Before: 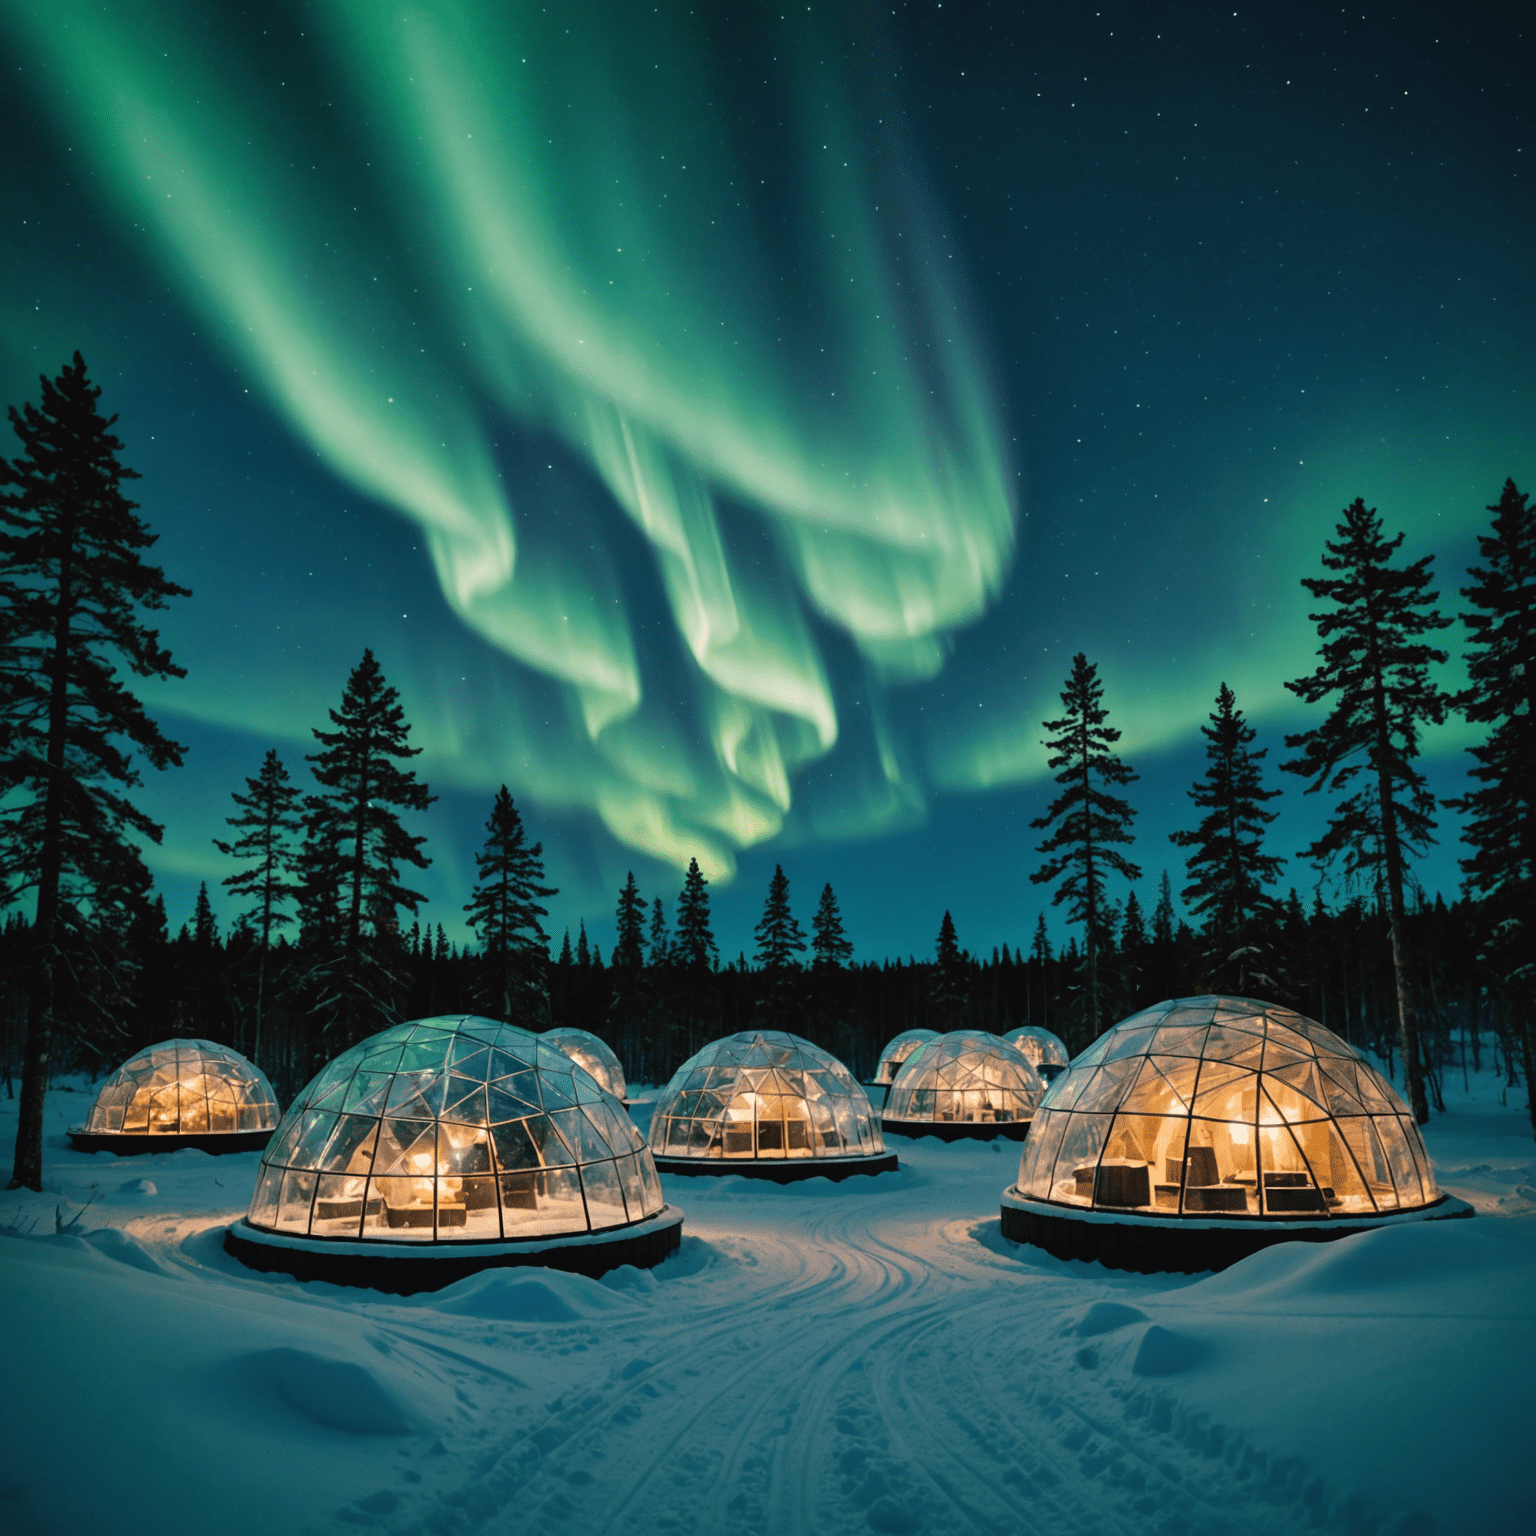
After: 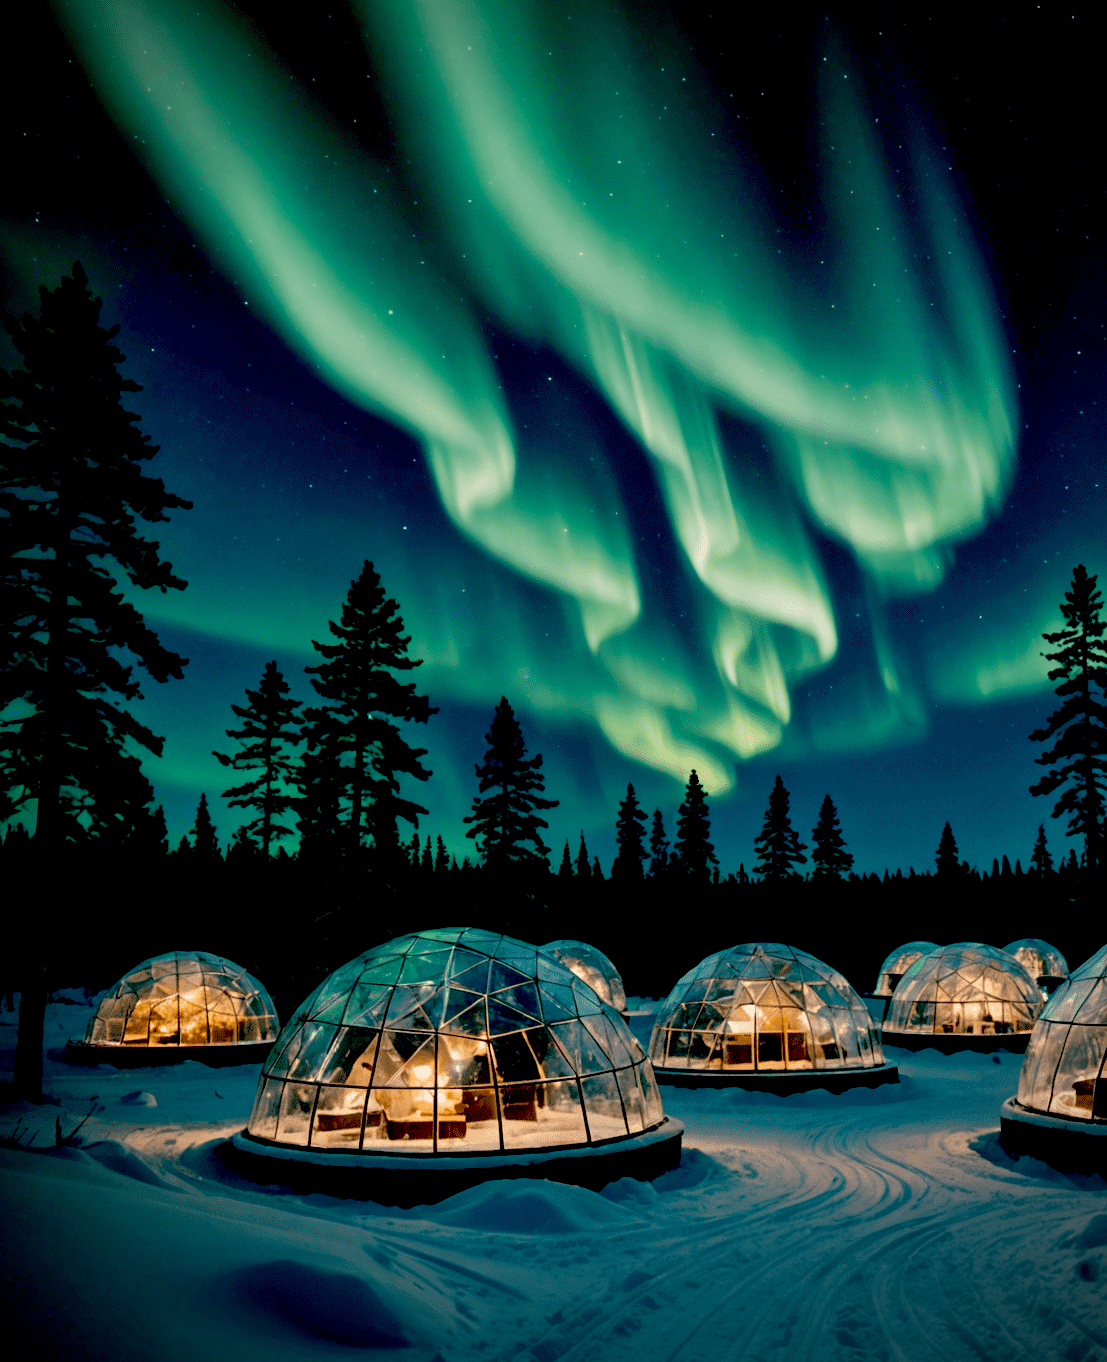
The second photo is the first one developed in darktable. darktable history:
exposure: black level correction 0.057, compensate highlight preservation false
vignetting: on, module defaults
crop: top 5.74%, right 27.887%, bottom 5.552%
